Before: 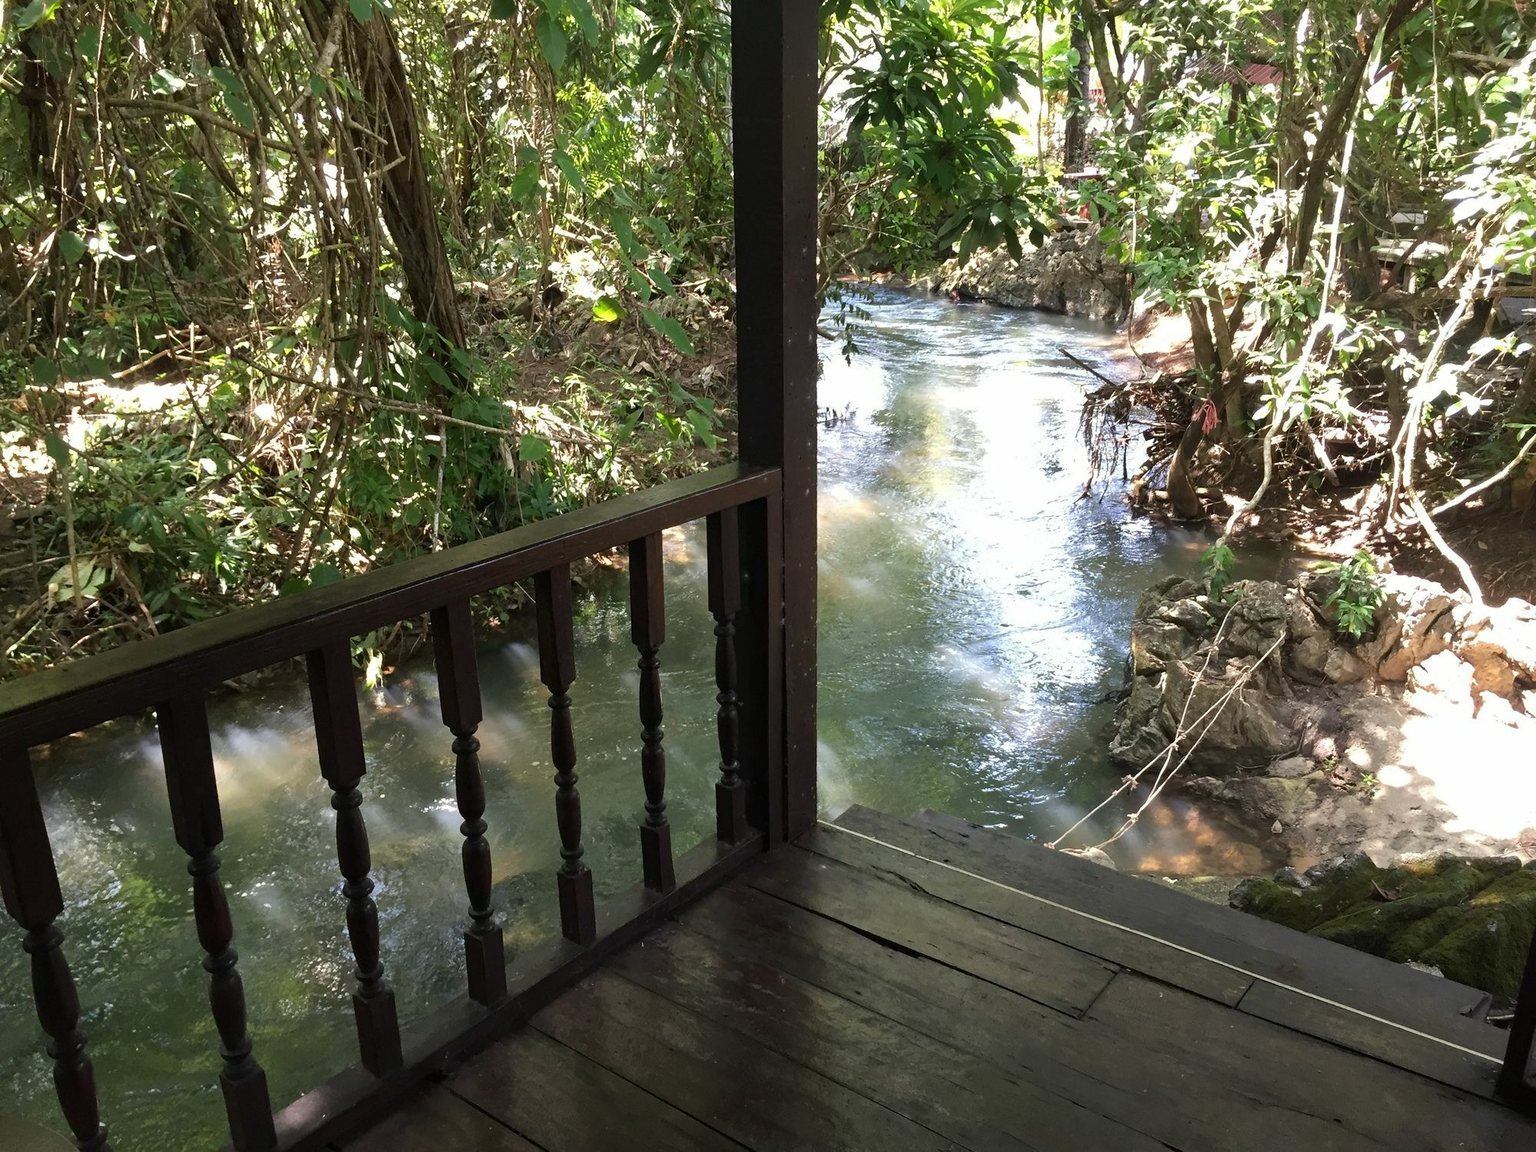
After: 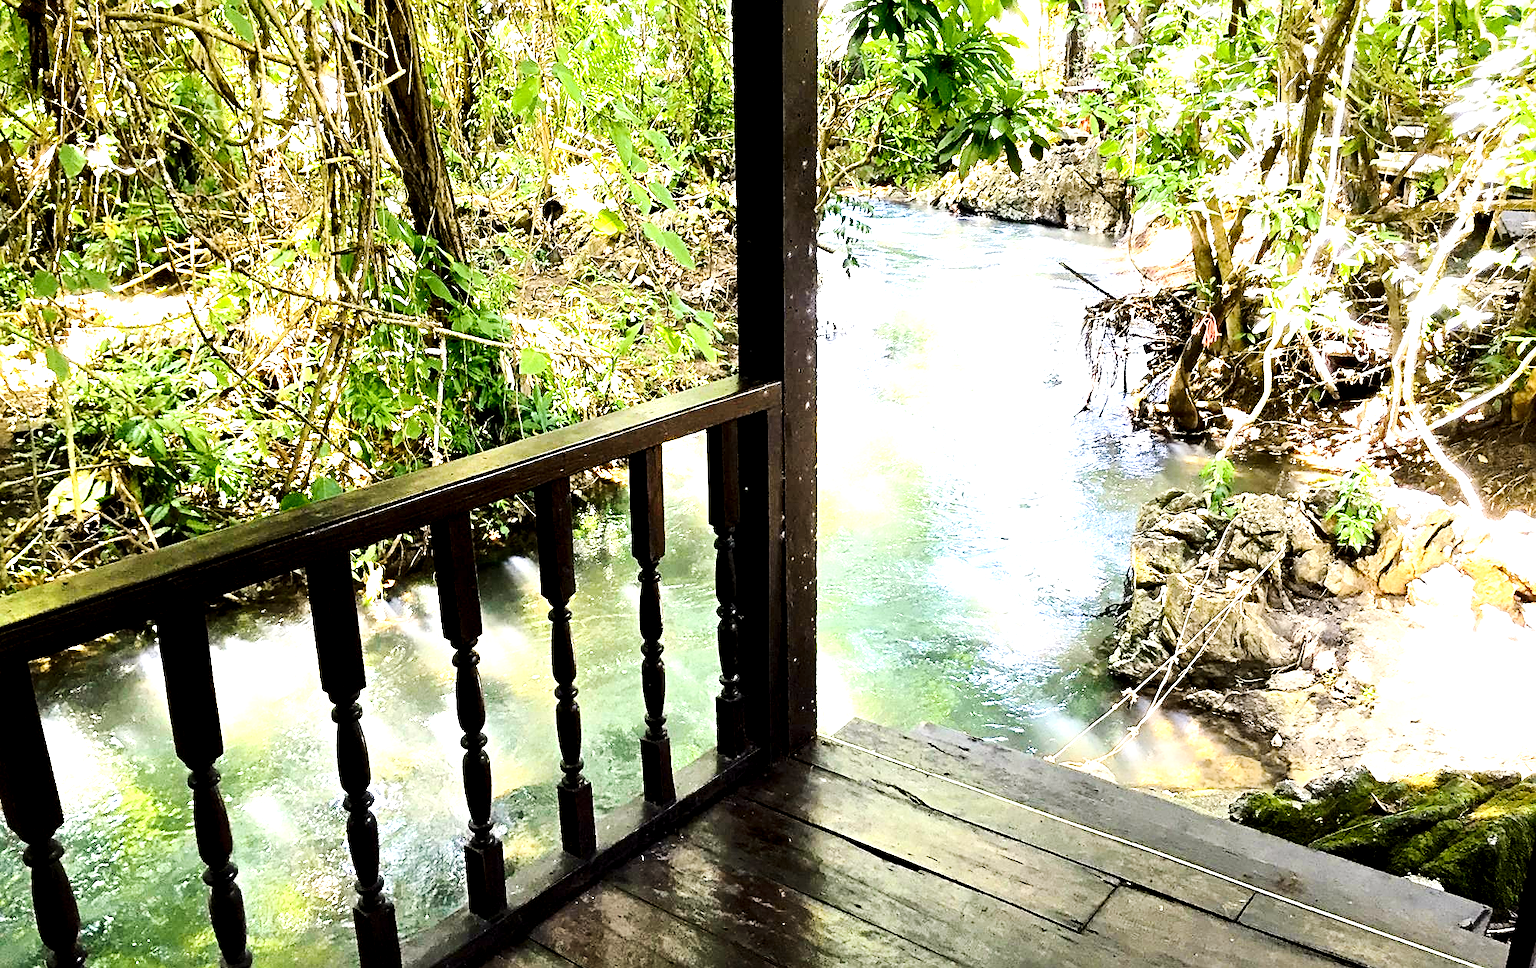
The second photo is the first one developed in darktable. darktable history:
exposure: black level correction 0, exposure 0.695 EV, compensate exposure bias true, compensate highlight preservation false
base curve: curves: ch0 [(0, 0) (0.028, 0.03) (0.121, 0.232) (0.46, 0.748) (0.859, 0.968) (1, 1)], preserve colors none
crop: top 7.564%, bottom 8.32%
sharpen: on, module defaults
tone curve: curves: ch0 [(0, 0.021) (0.104, 0.093) (0.236, 0.234) (0.456, 0.566) (0.647, 0.78) (0.864, 0.9) (1, 0.932)]; ch1 [(0, 0) (0.353, 0.344) (0.43, 0.401) (0.479, 0.476) (0.502, 0.504) (0.544, 0.534) (0.566, 0.566) (0.612, 0.621) (0.657, 0.679) (1, 1)]; ch2 [(0, 0) (0.34, 0.314) (0.434, 0.43) (0.5, 0.498) (0.528, 0.536) (0.56, 0.576) (0.595, 0.638) (0.644, 0.729) (1, 1)], color space Lab, independent channels, preserve colors none
local contrast: highlights 206%, shadows 140%, detail 138%, midtone range 0.258
shadows and highlights: low approximation 0.01, soften with gaussian
